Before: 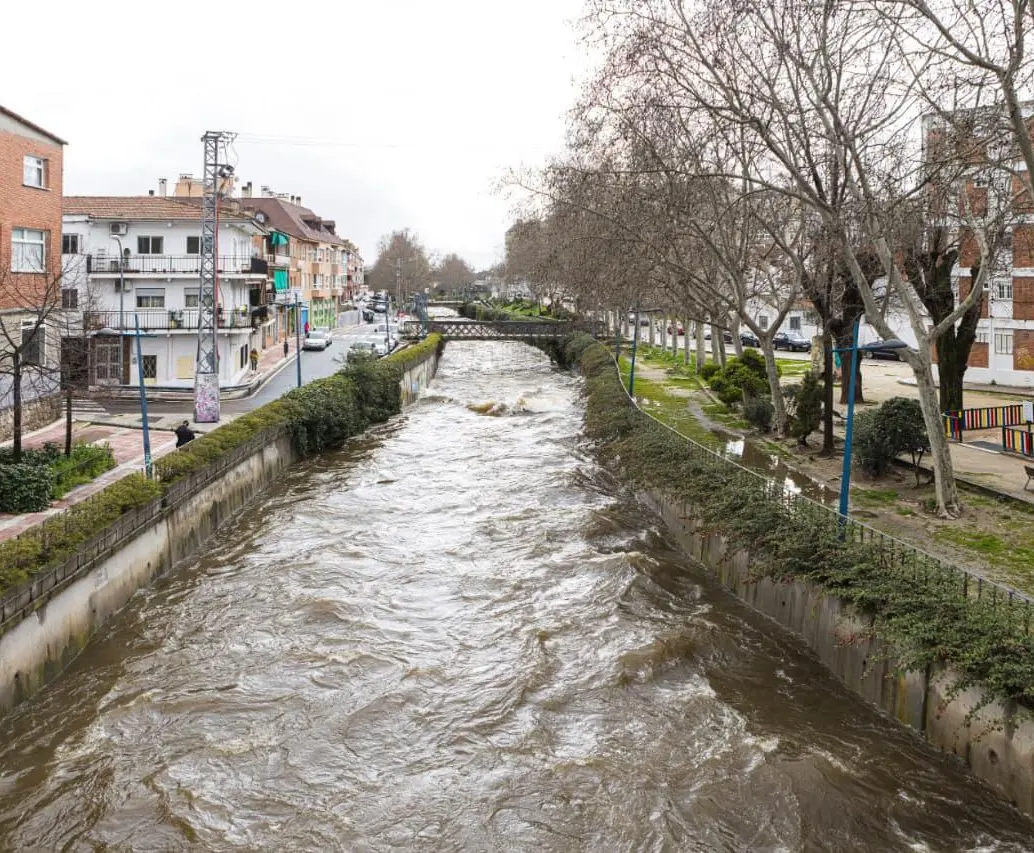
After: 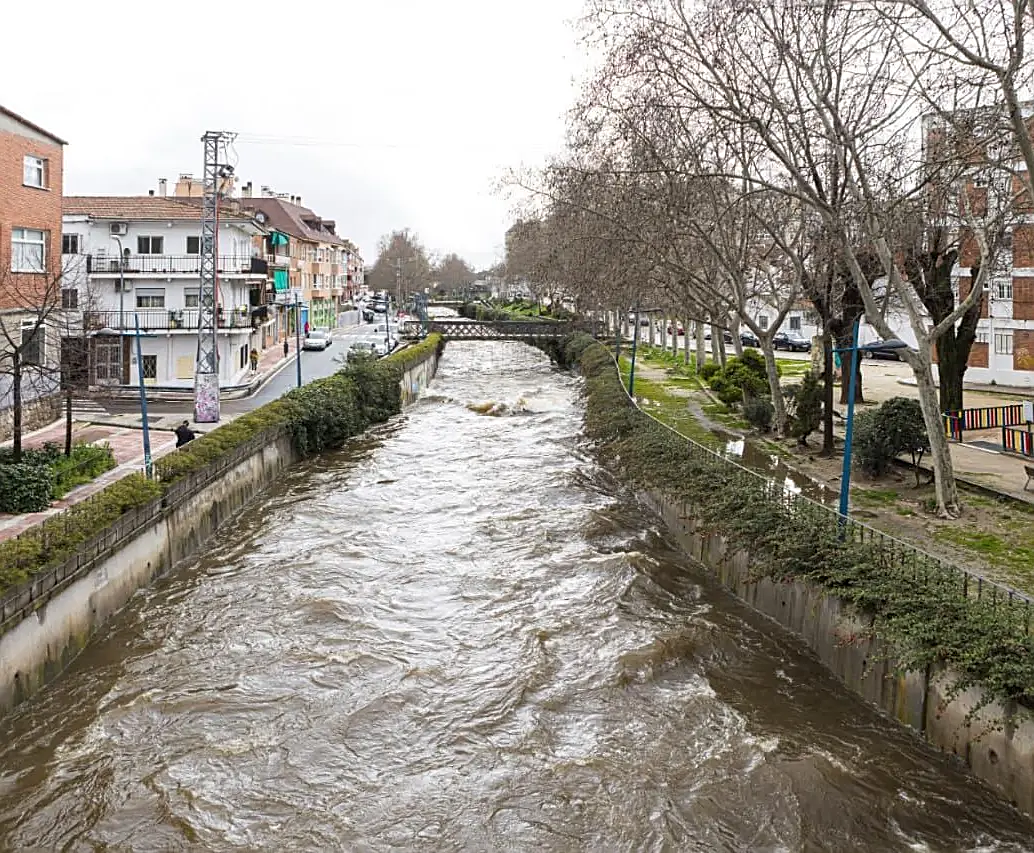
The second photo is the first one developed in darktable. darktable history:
sharpen: on, module defaults
color correction: highlights b* 0.049
